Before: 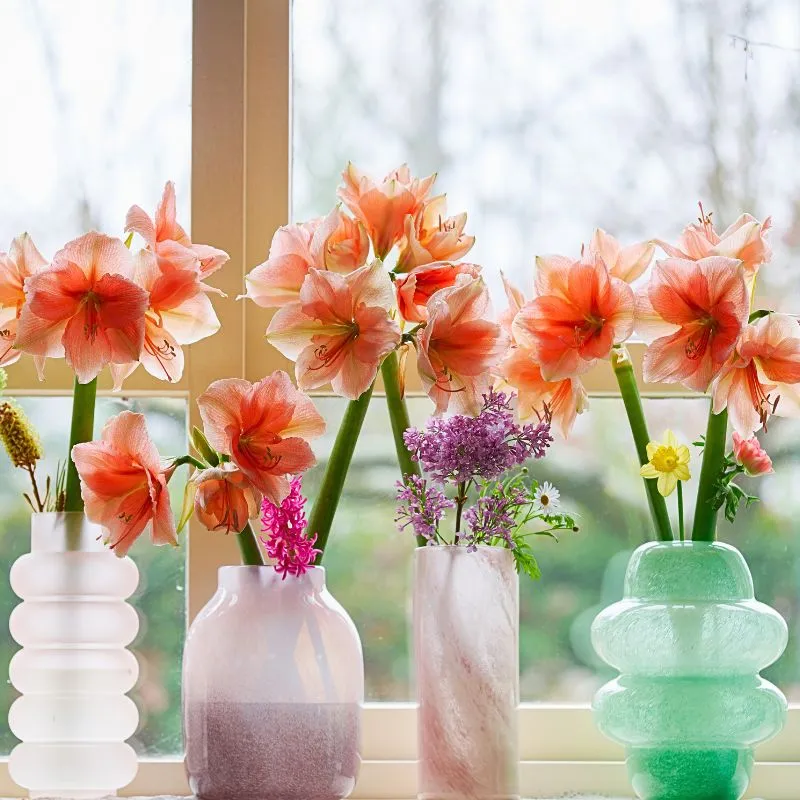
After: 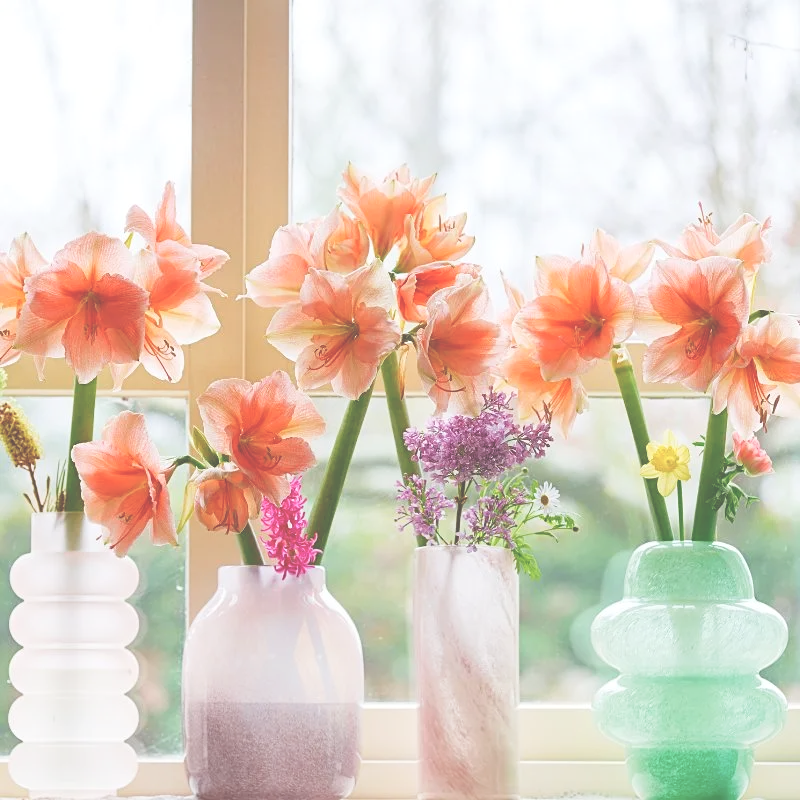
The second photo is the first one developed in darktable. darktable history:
exposure: black level correction -0.041, exposure 0.064 EV, compensate highlight preservation false
tone curve: curves: ch0 [(0, 0) (0.003, 0.004) (0.011, 0.015) (0.025, 0.033) (0.044, 0.058) (0.069, 0.091) (0.1, 0.131) (0.136, 0.179) (0.177, 0.233) (0.224, 0.296) (0.277, 0.364) (0.335, 0.434) (0.399, 0.511) (0.468, 0.584) (0.543, 0.656) (0.623, 0.729) (0.709, 0.799) (0.801, 0.874) (0.898, 0.936) (1, 1)], preserve colors none
